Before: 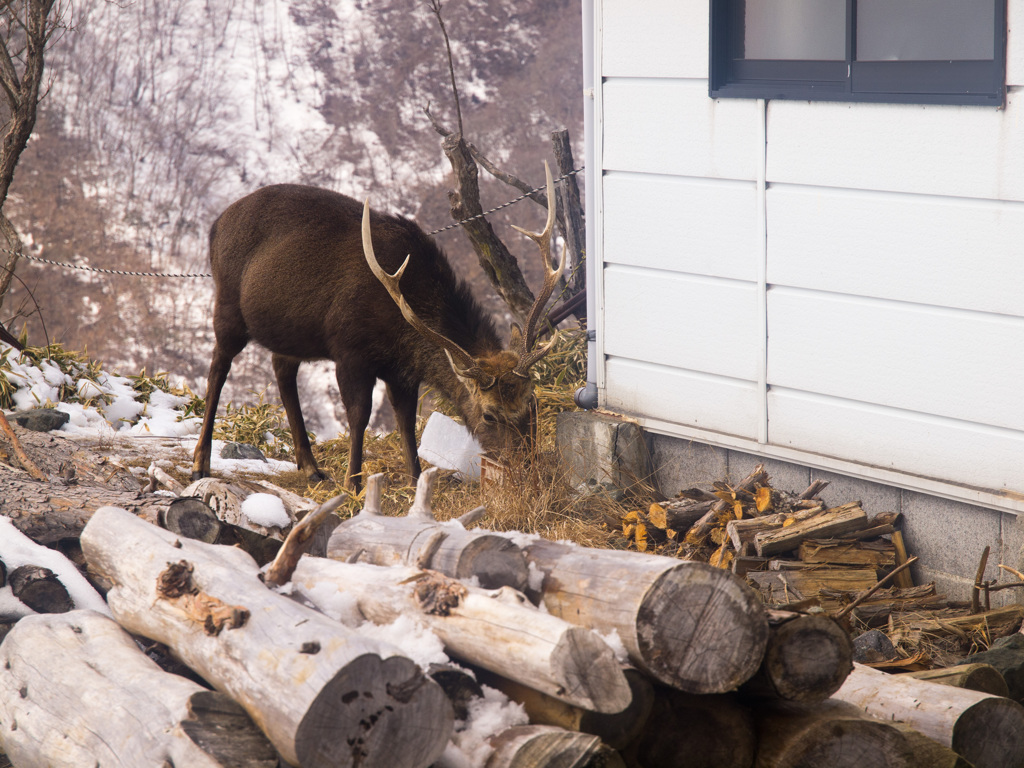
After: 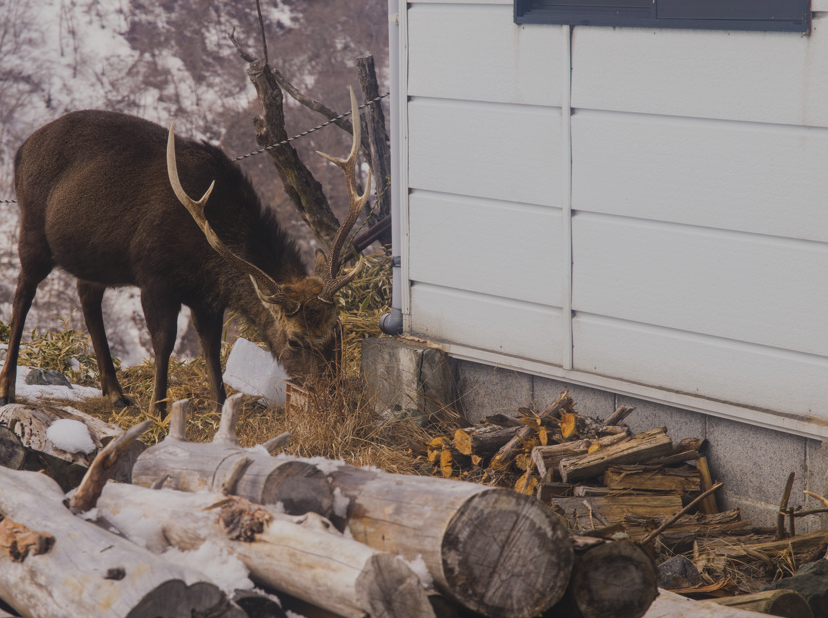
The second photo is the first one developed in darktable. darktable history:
crop: left 19.127%, top 9.711%, right 0.001%, bottom 9.77%
exposure: black level correction -0.016, exposure -1.078 EV, compensate highlight preservation false
local contrast: on, module defaults
contrast brightness saturation: contrast 0.03, brightness 0.067, saturation 0.129
